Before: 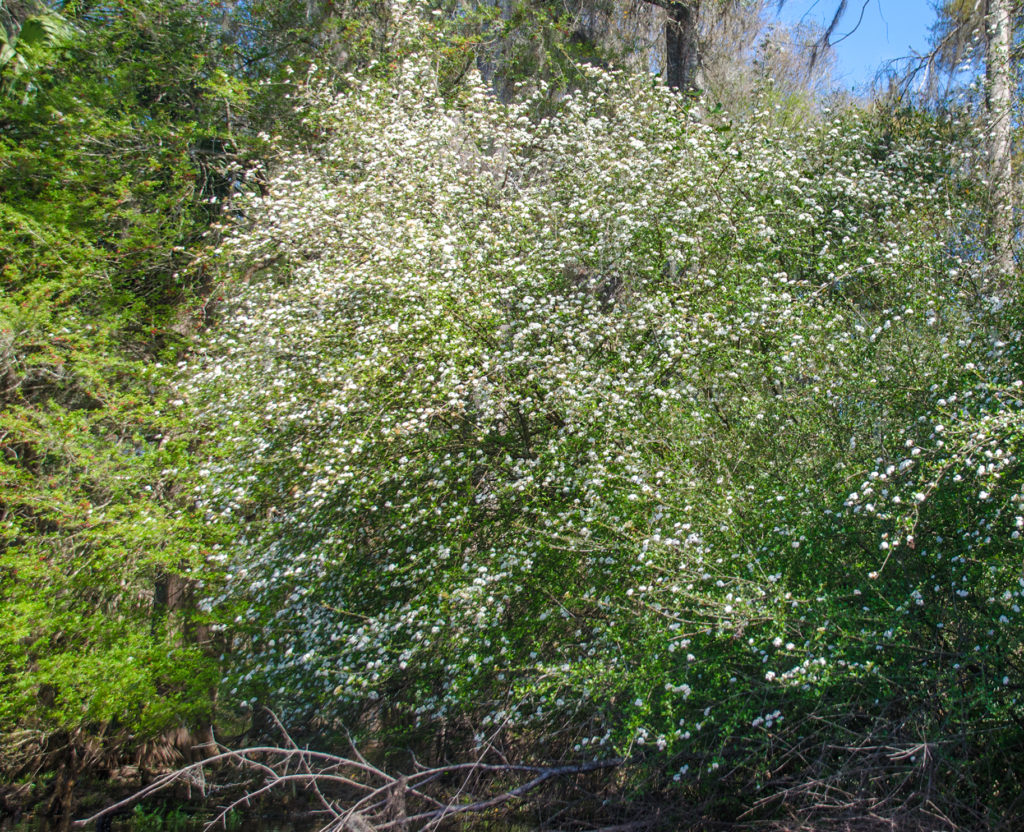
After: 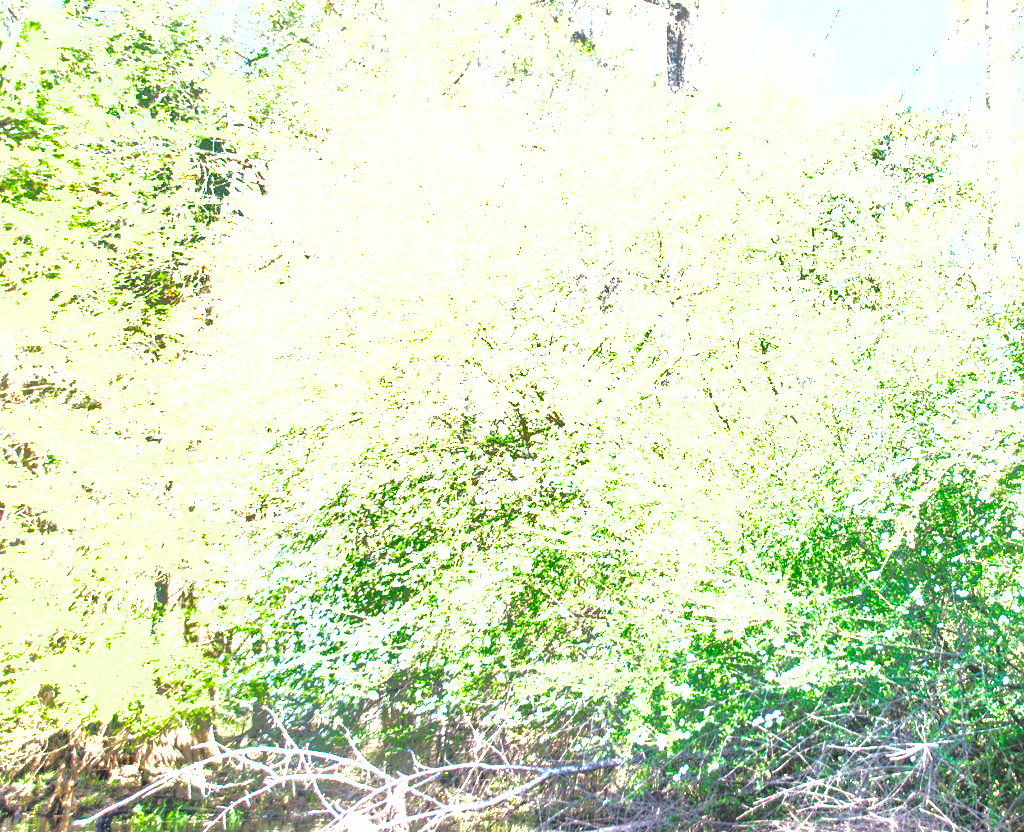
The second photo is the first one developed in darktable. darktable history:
tone curve: curves: ch0 [(0, 0) (0.003, 0.003) (0.011, 0.012) (0.025, 0.023) (0.044, 0.04) (0.069, 0.056) (0.1, 0.082) (0.136, 0.107) (0.177, 0.144) (0.224, 0.186) (0.277, 0.237) (0.335, 0.297) (0.399, 0.37) (0.468, 0.465) (0.543, 0.567) (0.623, 0.68) (0.709, 0.782) (0.801, 0.86) (0.898, 0.924) (1, 1)], preserve colors none
exposure: black level correction 0, exposure 4 EV, compensate exposure bias true, compensate highlight preservation false
shadows and highlights: shadows 40, highlights -60
